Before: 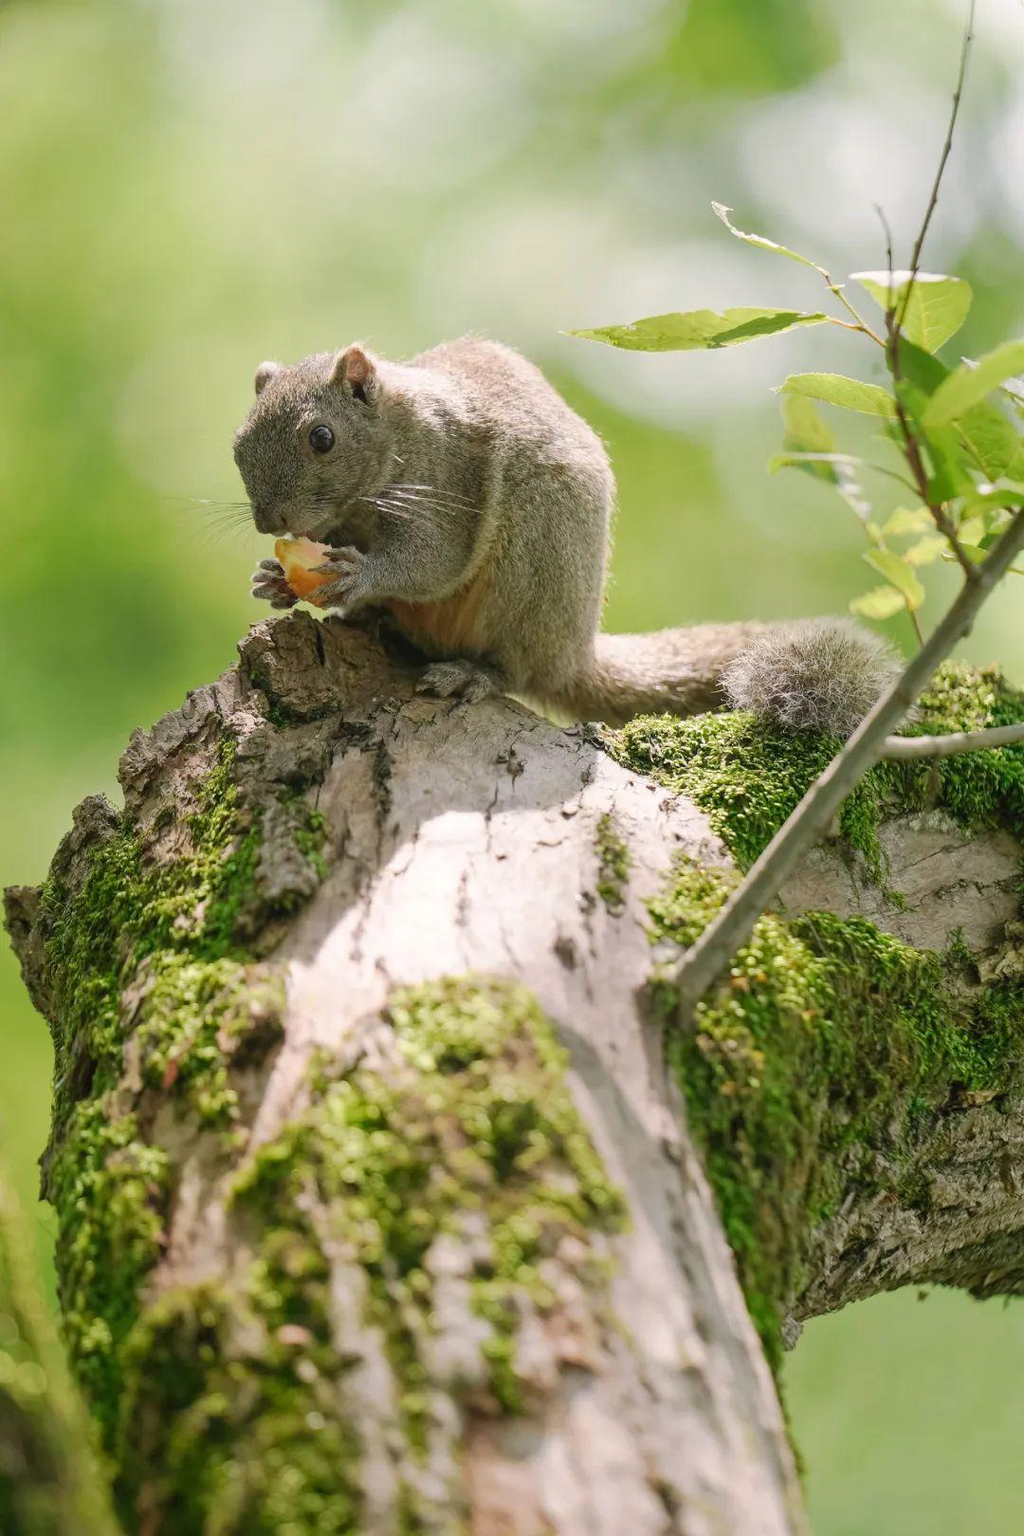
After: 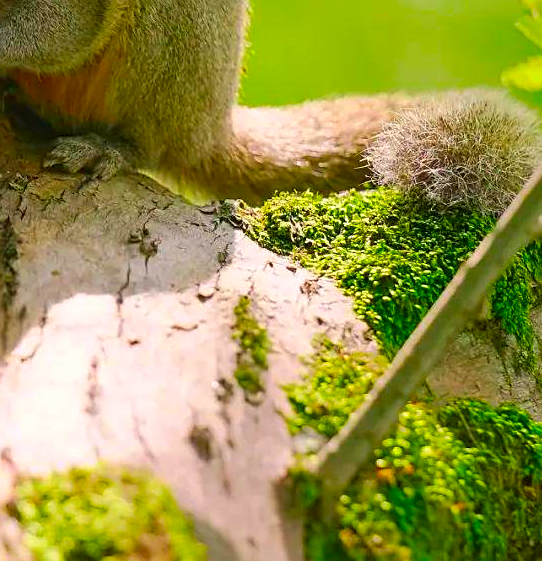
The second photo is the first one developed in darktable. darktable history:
sharpen: on, module defaults
color correction: saturation 2.15
crop: left 36.607%, top 34.735%, right 13.146%, bottom 30.611%
